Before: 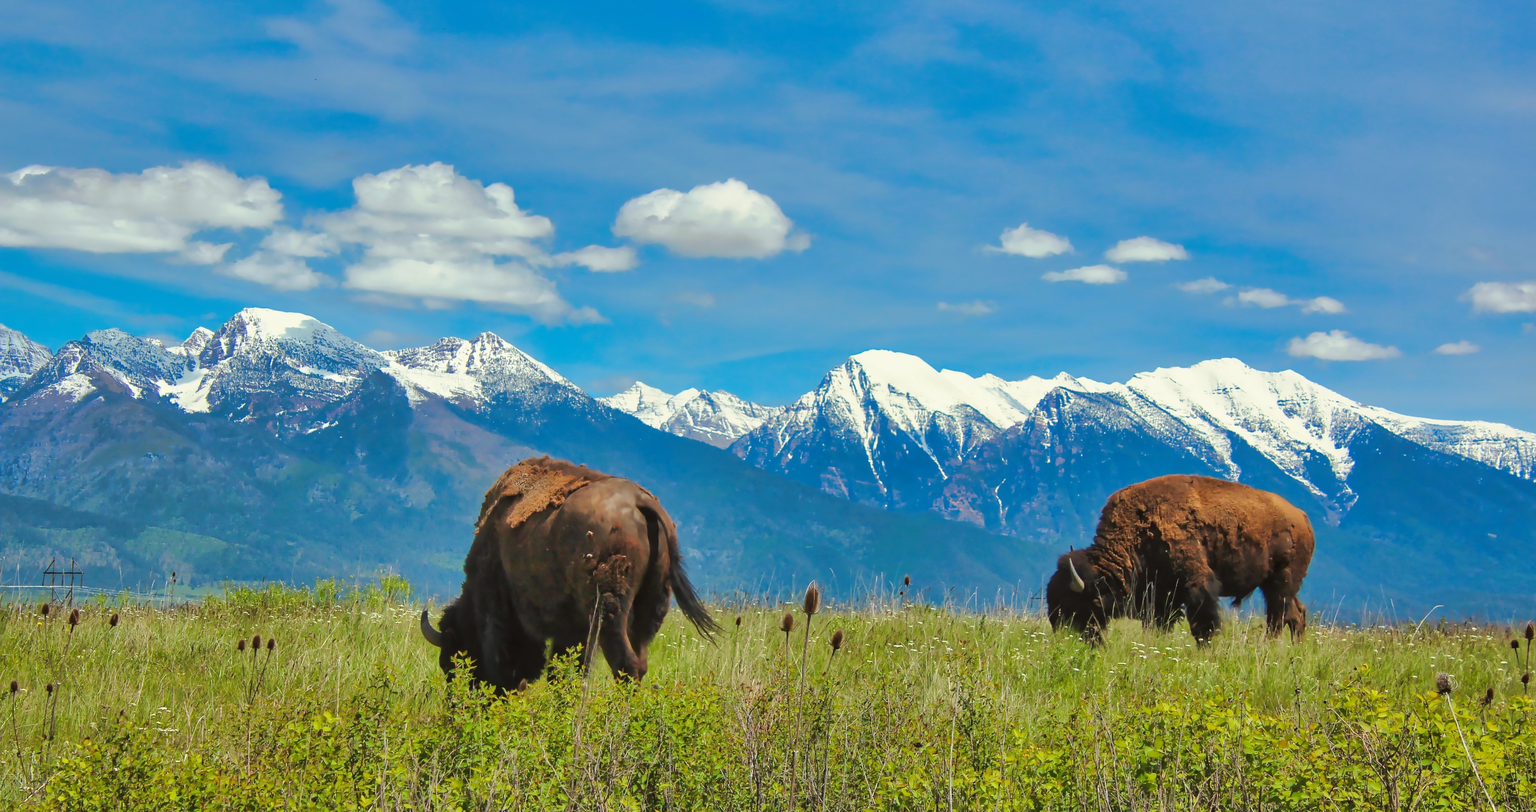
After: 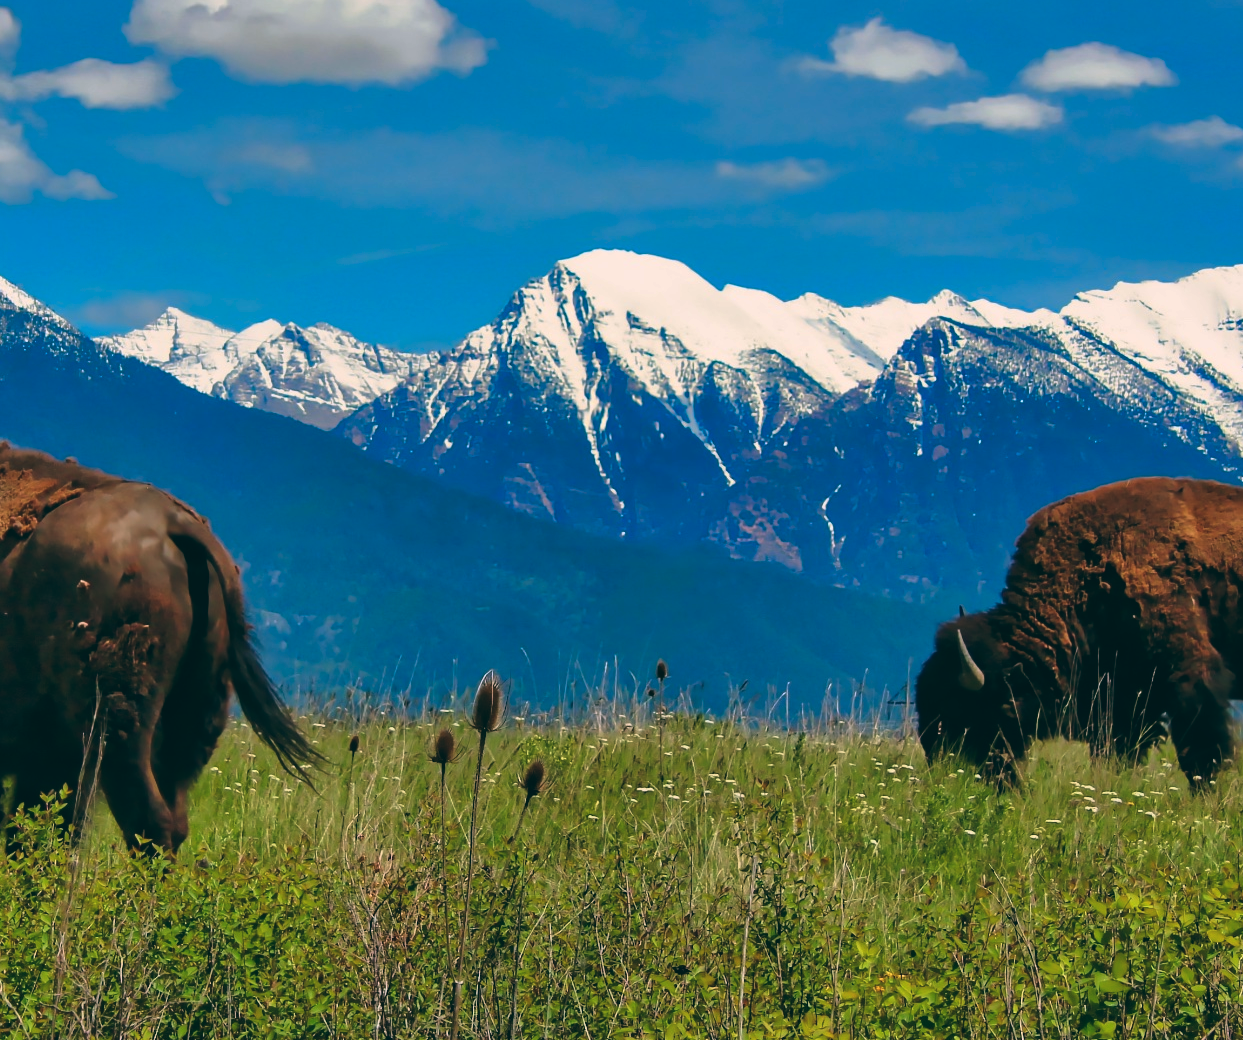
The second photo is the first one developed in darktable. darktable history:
crop: left 35.432%, top 26.233%, right 20.145%, bottom 3.432%
color balance: lift [1.016, 0.983, 1, 1.017], gamma [0.78, 1.018, 1.043, 0.957], gain [0.786, 1.063, 0.937, 1.017], input saturation 118.26%, contrast 13.43%, contrast fulcrum 21.62%, output saturation 82.76%
